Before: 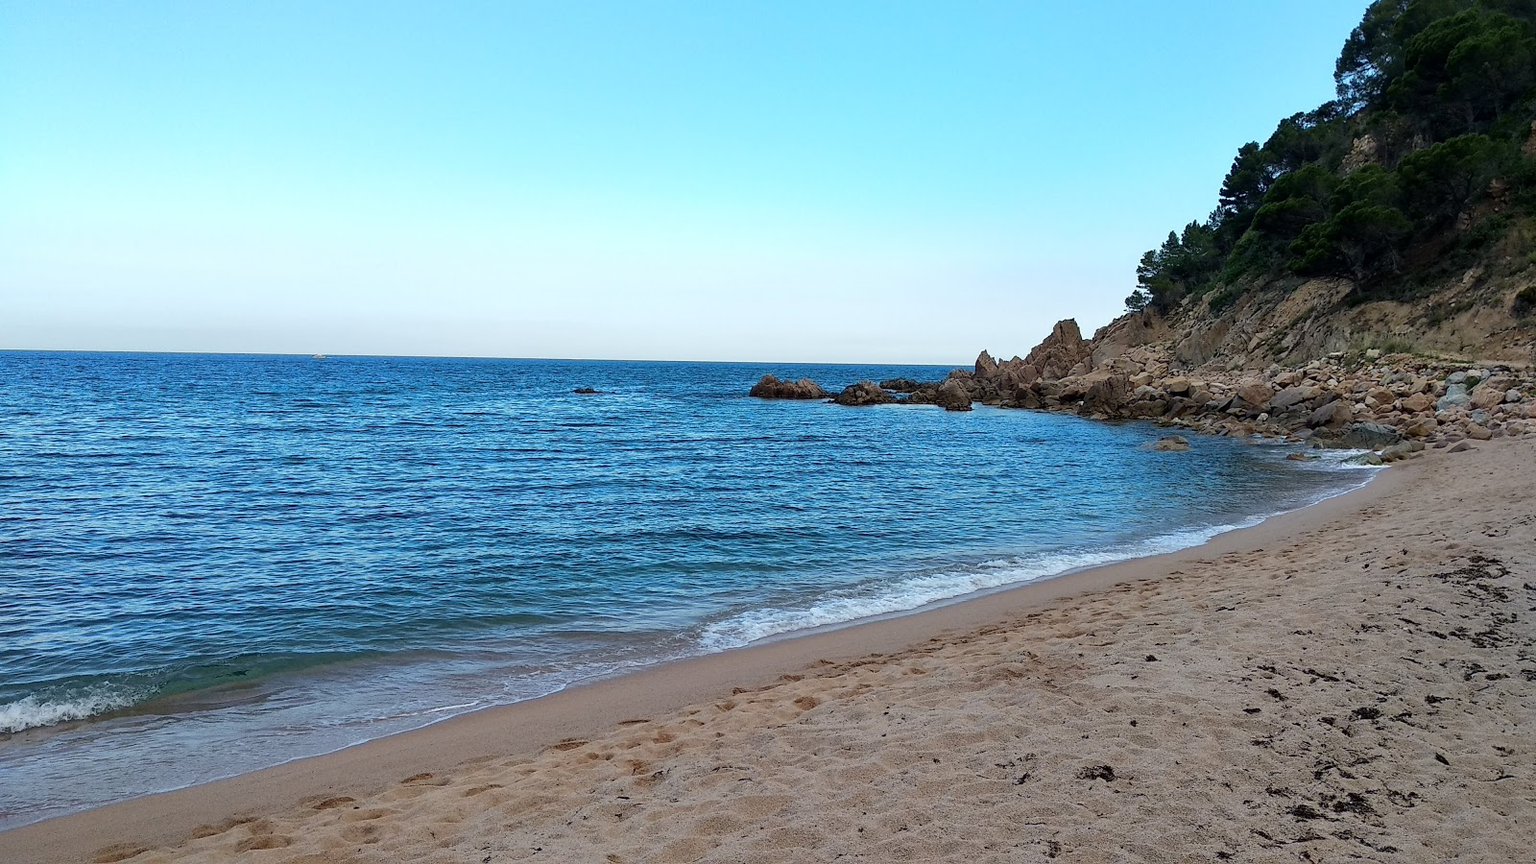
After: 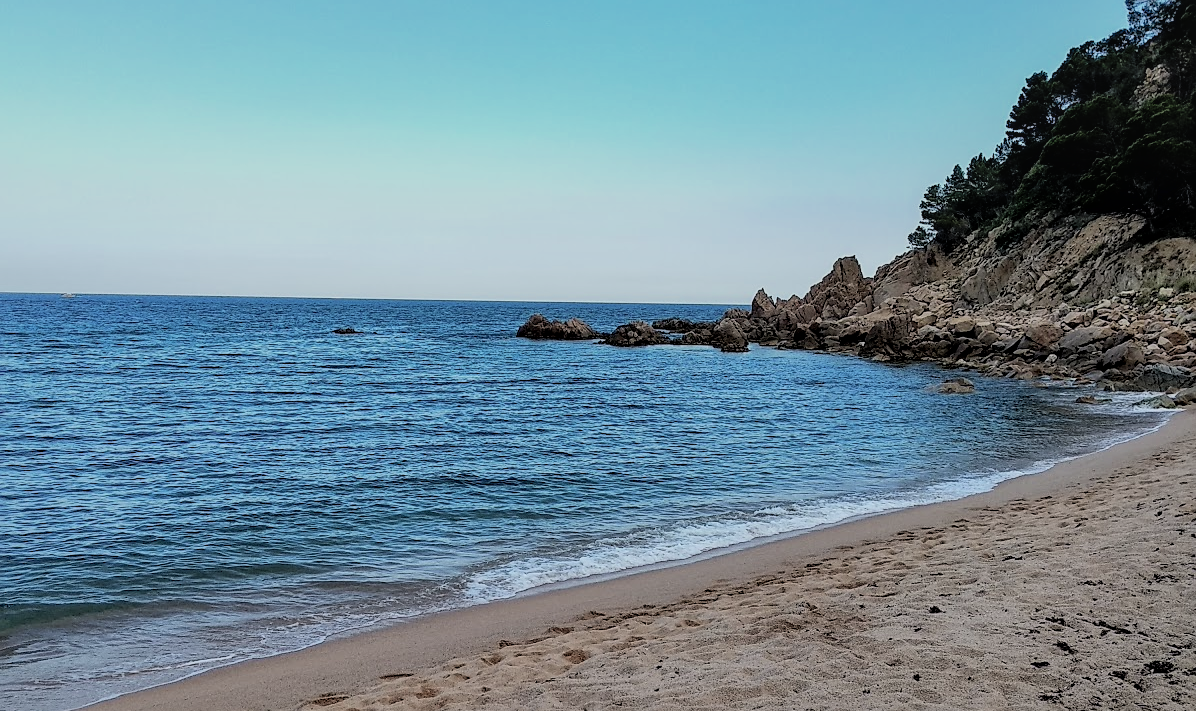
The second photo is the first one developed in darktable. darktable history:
local contrast: on, module defaults
color correction: highlights b* 0.032, saturation 0.836
crop: left 16.547%, top 8.49%, right 8.66%, bottom 12.436%
exposure: compensate exposure bias true, compensate highlight preservation false
sharpen: radius 1.84, amount 0.395, threshold 1.183
shadows and highlights: on, module defaults
filmic rgb: black relative exposure -7.65 EV, white relative exposure 4.56 EV, hardness 3.61, contrast 1.267, color science v6 (2022)
contrast equalizer: octaves 7, y [[0.5, 0.486, 0.447, 0.446, 0.489, 0.5], [0.5 ×6], [0.5 ×6], [0 ×6], [0 ×6]], mix 0.132
